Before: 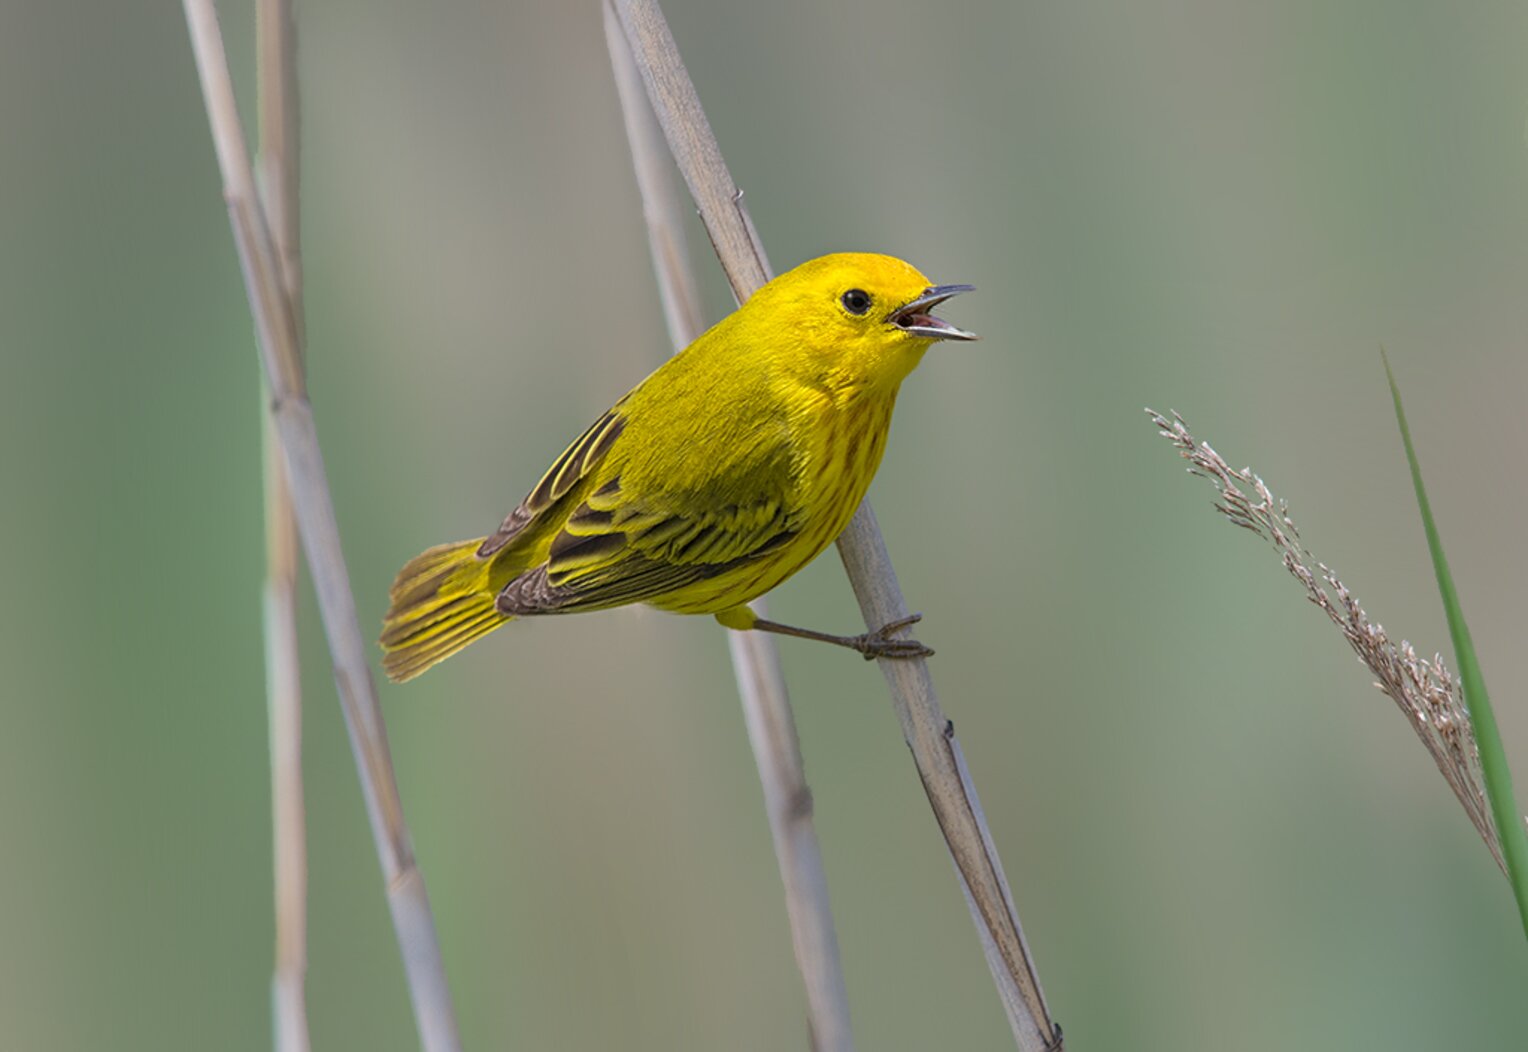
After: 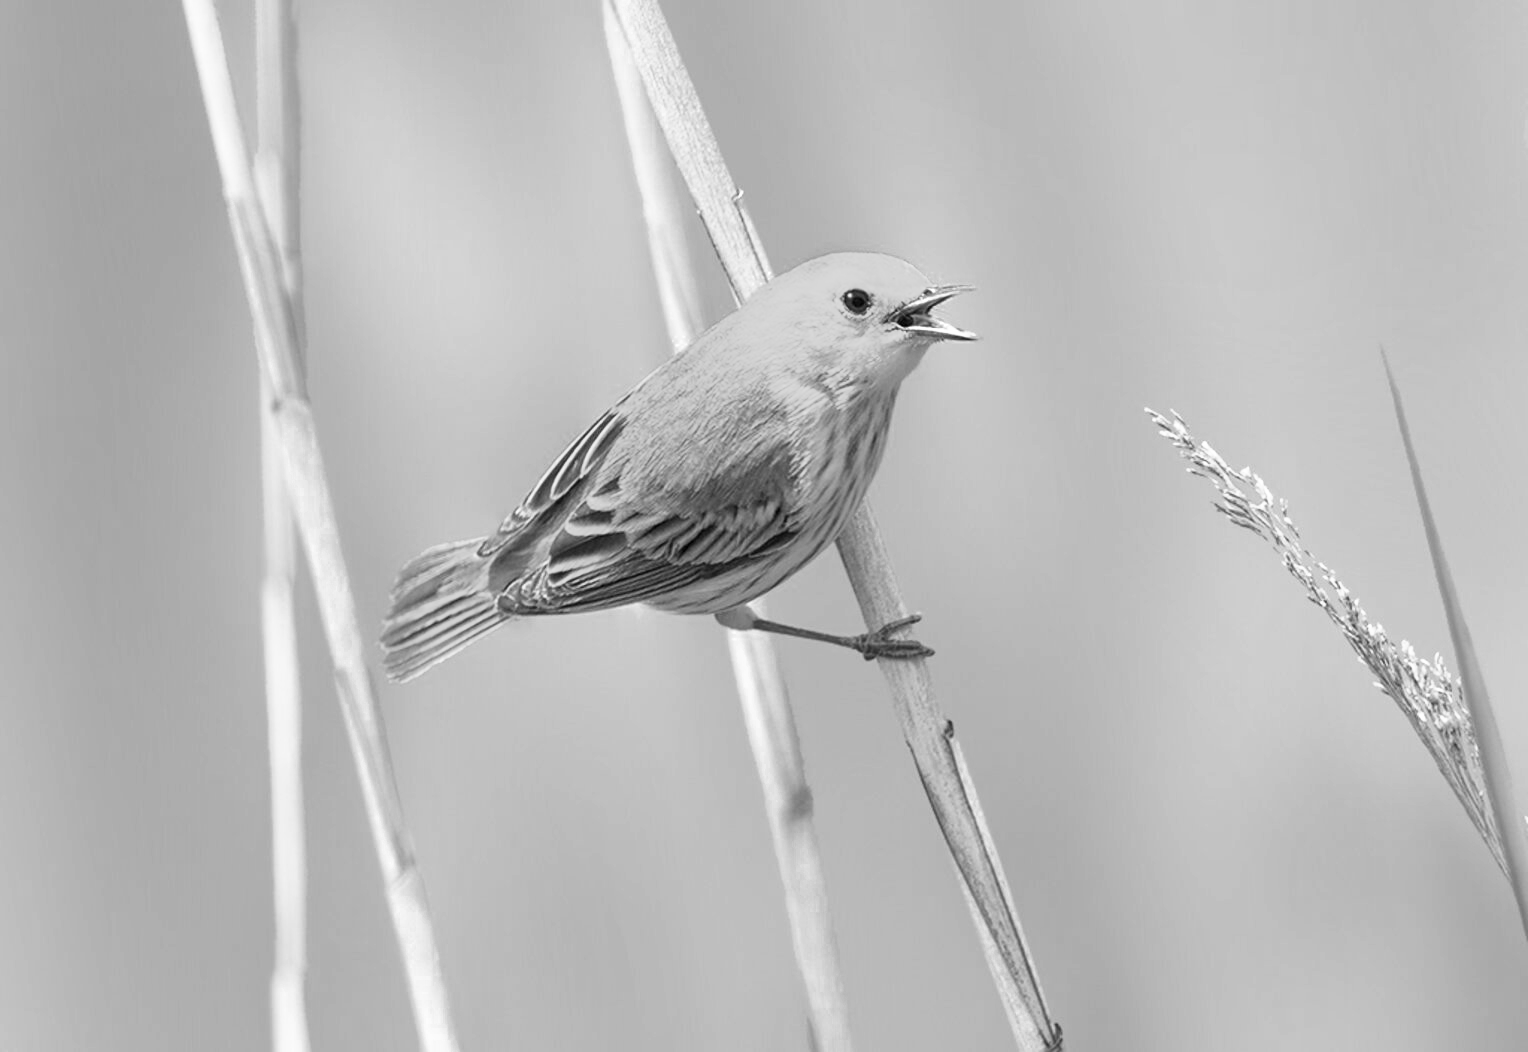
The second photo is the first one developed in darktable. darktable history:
base curve: curves: ch0 [(0, 0) (0.495, 0.917) (1, 1)], preserve colors none
color zones: curves: ch0 [(0, 0.613) (0.01, 0.613) (0.245, 0.448) (0.498, 0.529) (0.642, 0.665) (0.879, 0.777) (0.99, 0.613)]; ch1 [(0, 0) (0.143, 0) (0.286, 0) (0.429, 0) (0.571, 0) (0.714, 0) (0.857, 0)]
